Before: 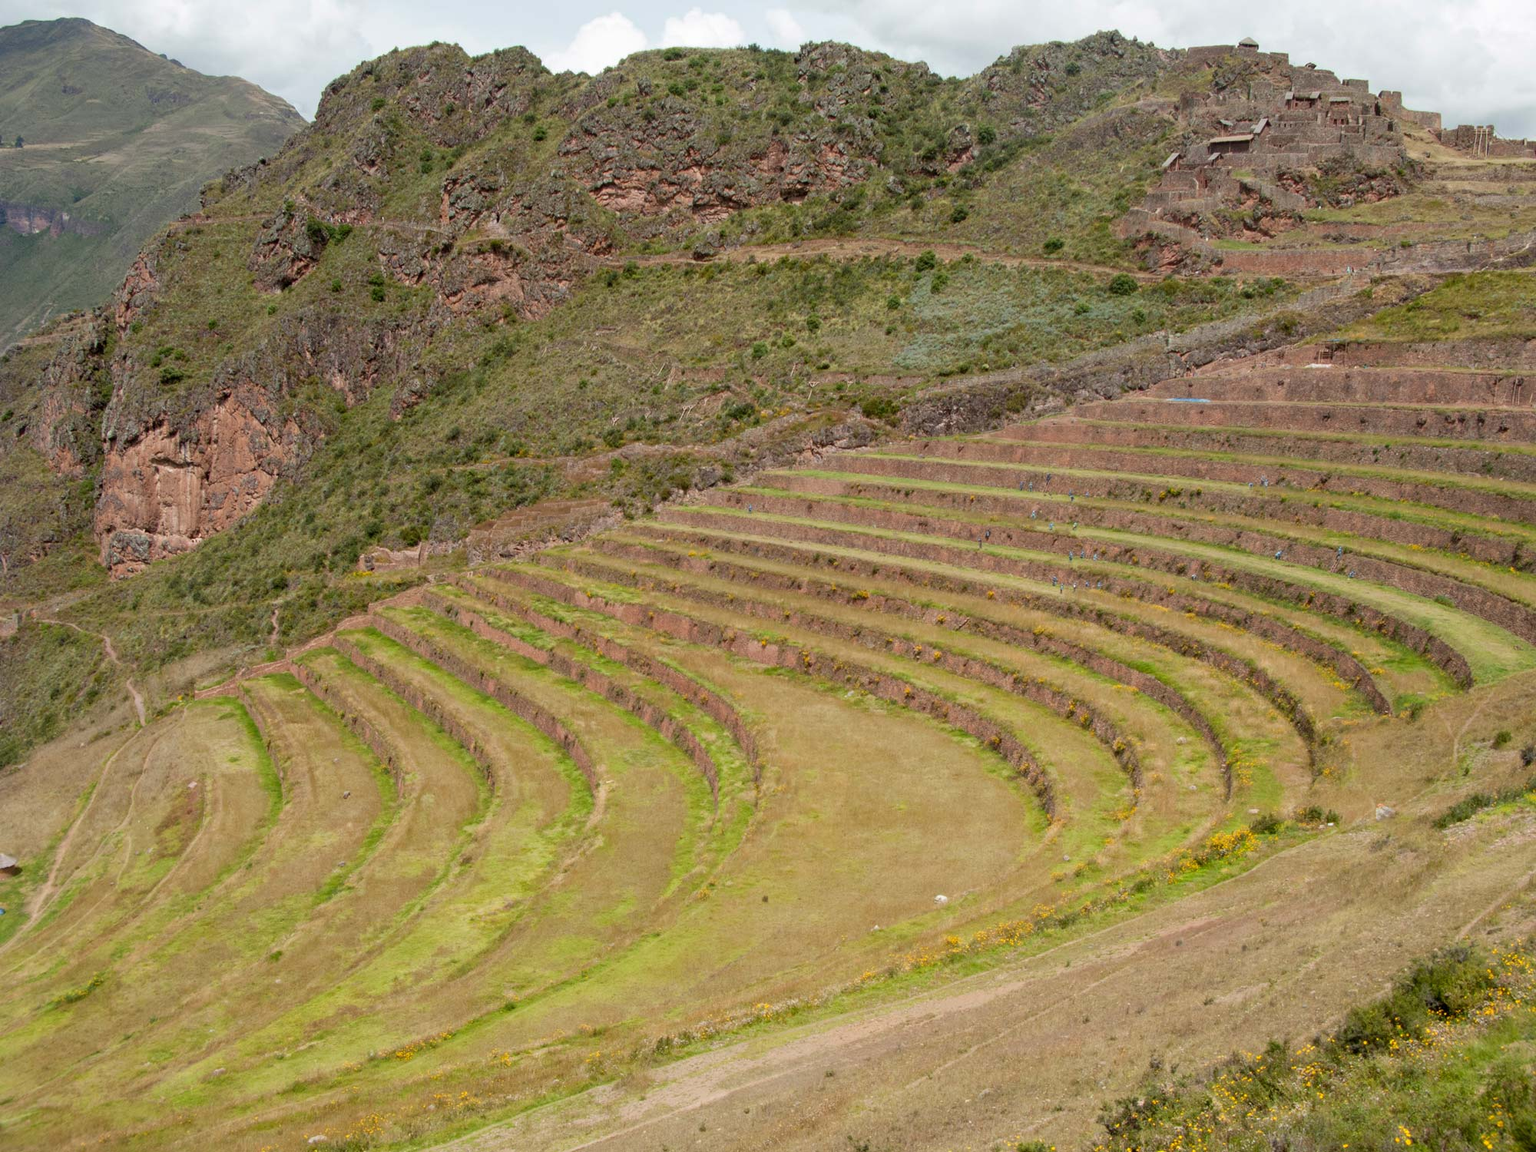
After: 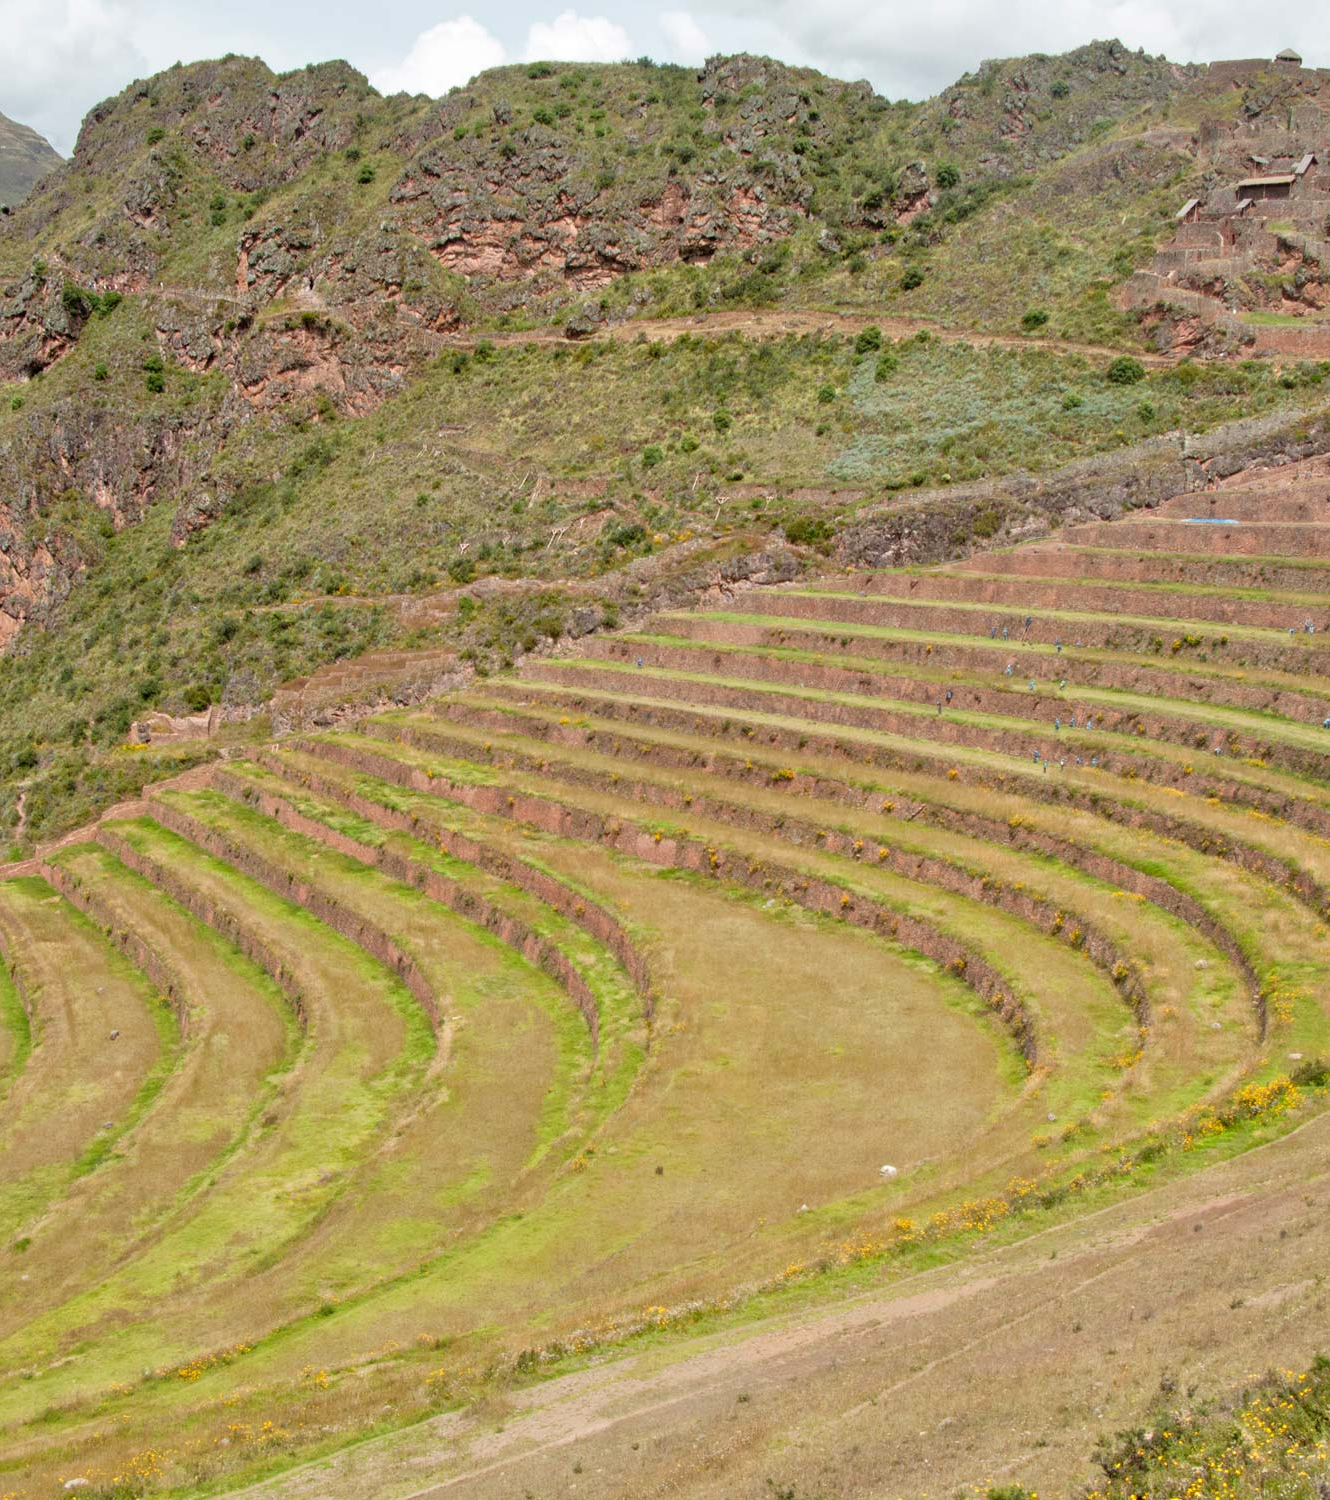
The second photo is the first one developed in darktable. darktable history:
crop: left 16.899%, right 16.556%
tone equalizer: -8 EV 0.001 EV, -7 EV -0.004 EV, -6 EV 0.009 EV, -5 EV 0.032 EV, -4 EV 0.276 EV, -3 EV 0.644 EV, -2 EV 0.584 EV, -1 EV 0.187 EV, +0 EV 0.024 EV
